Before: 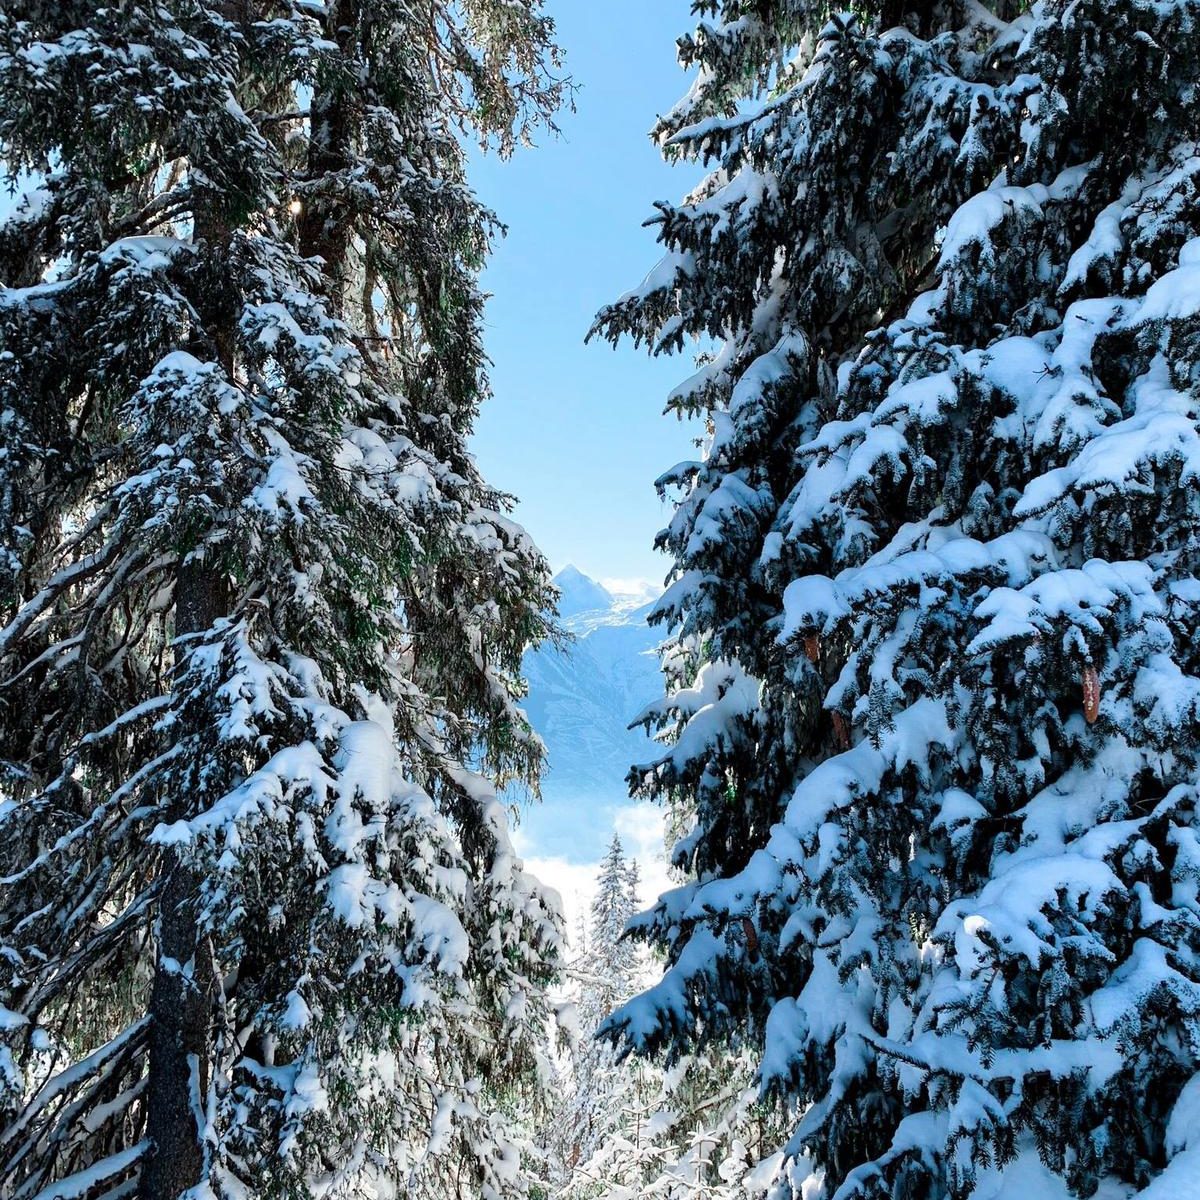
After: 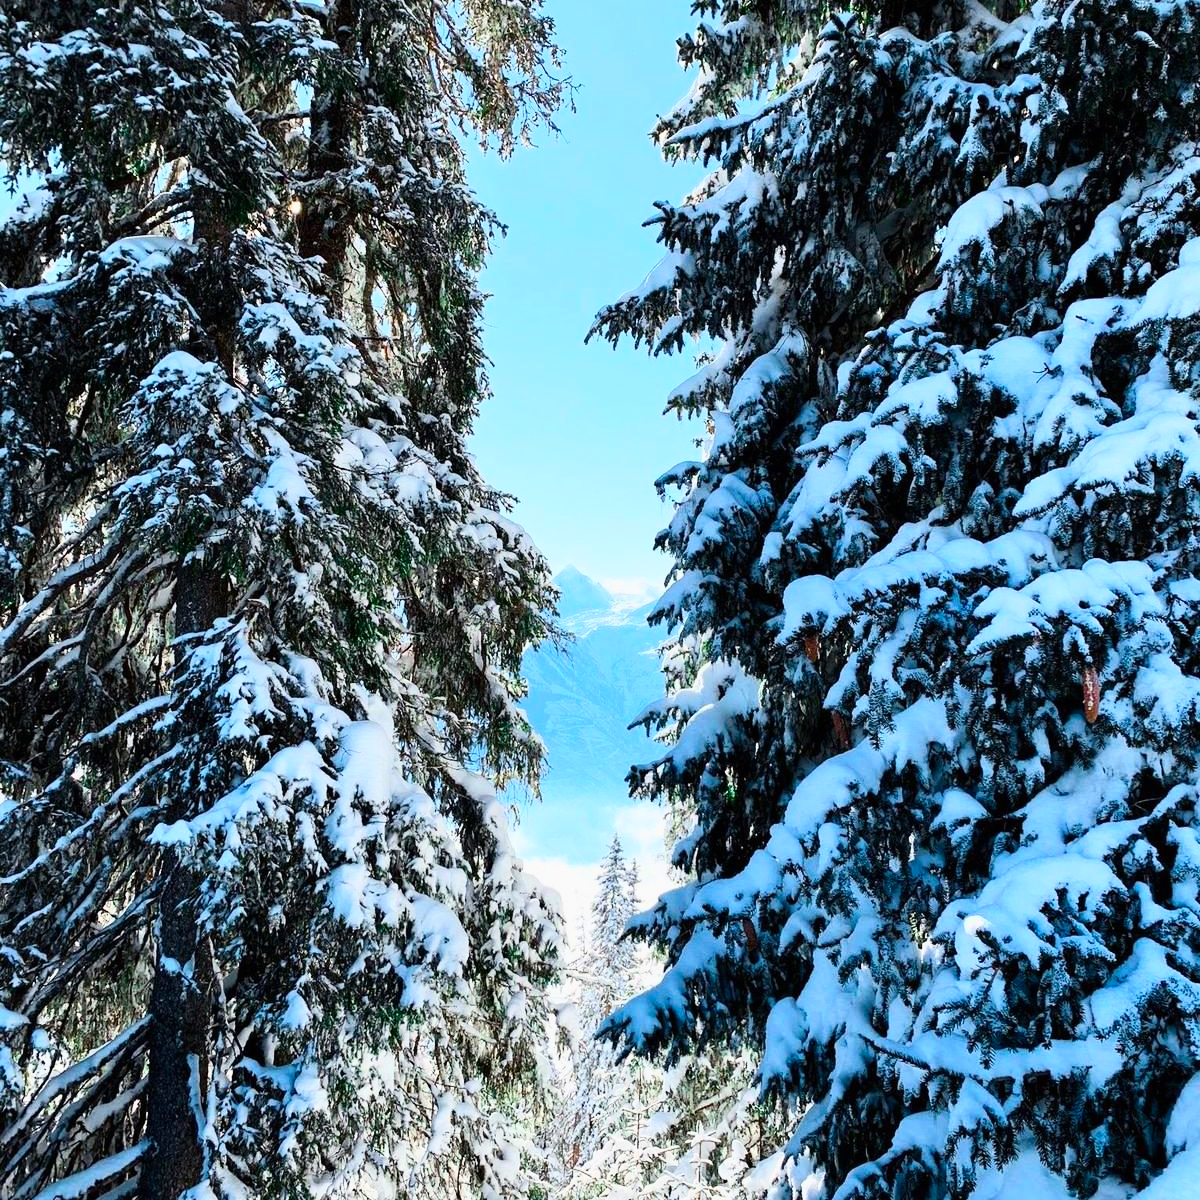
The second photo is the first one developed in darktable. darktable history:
contrast brightness saturation: contrast 0.23, brightness 0.1, saturation 0.29
filmic rgb: black relative exposure -16 EV, white relative exposure 2.93 EV, hardness 10.04, color science v6 (2022)
